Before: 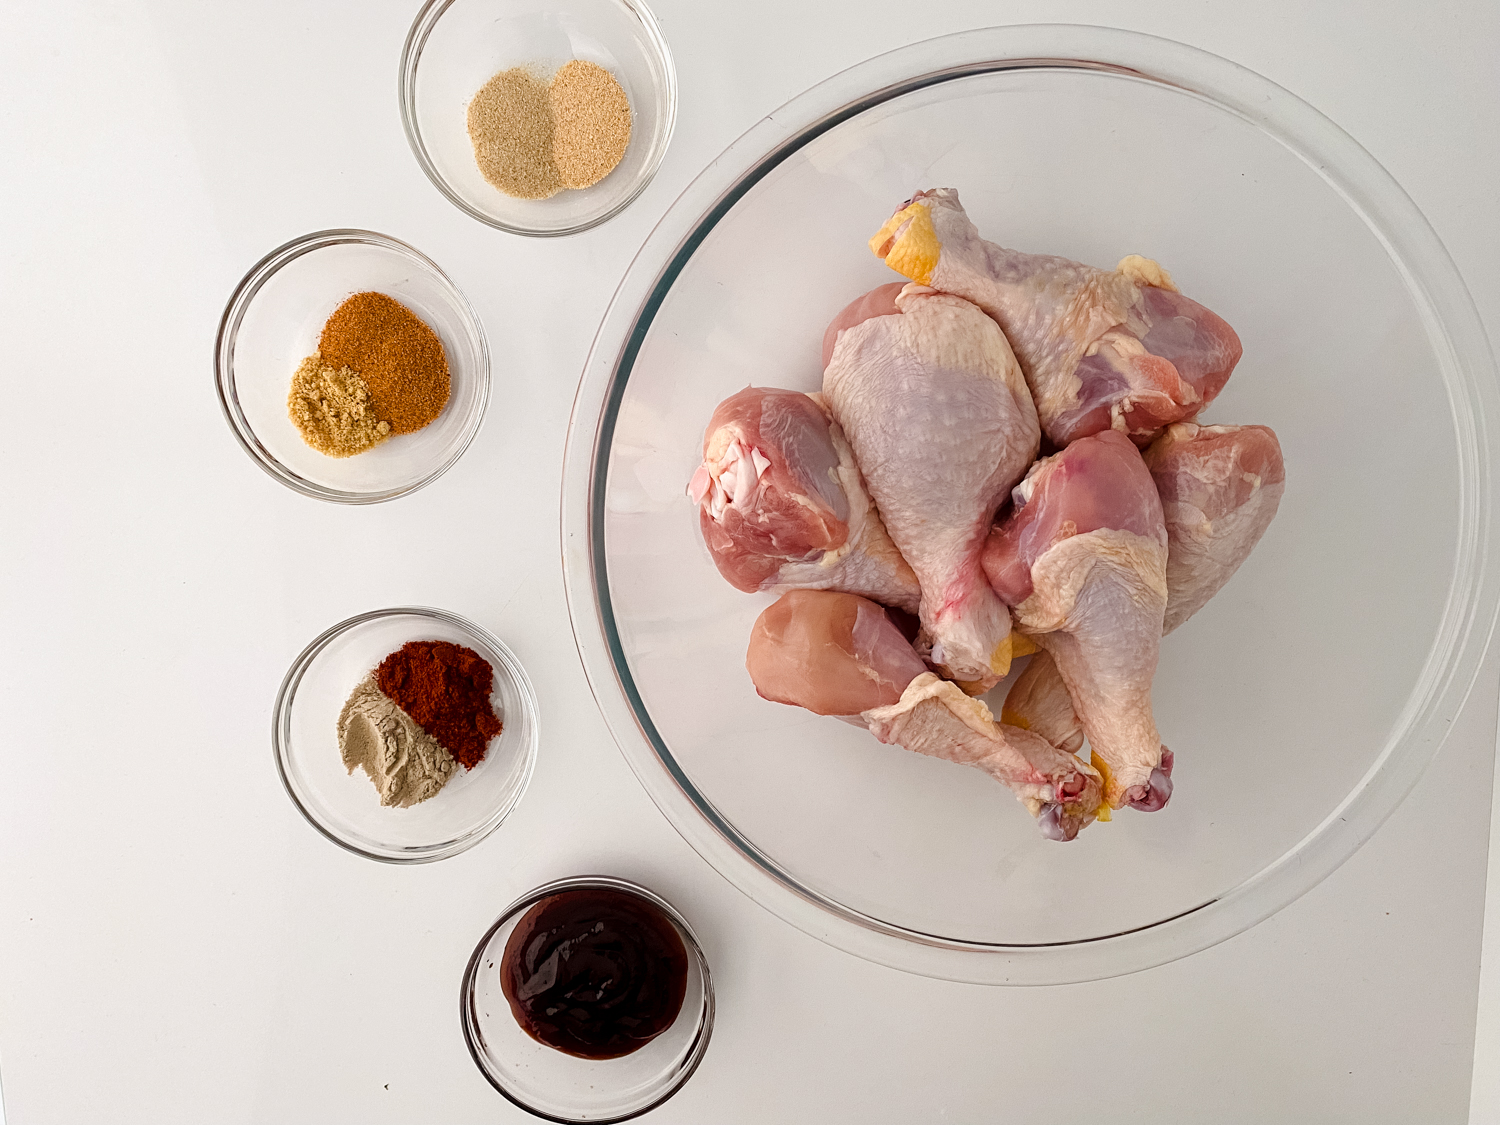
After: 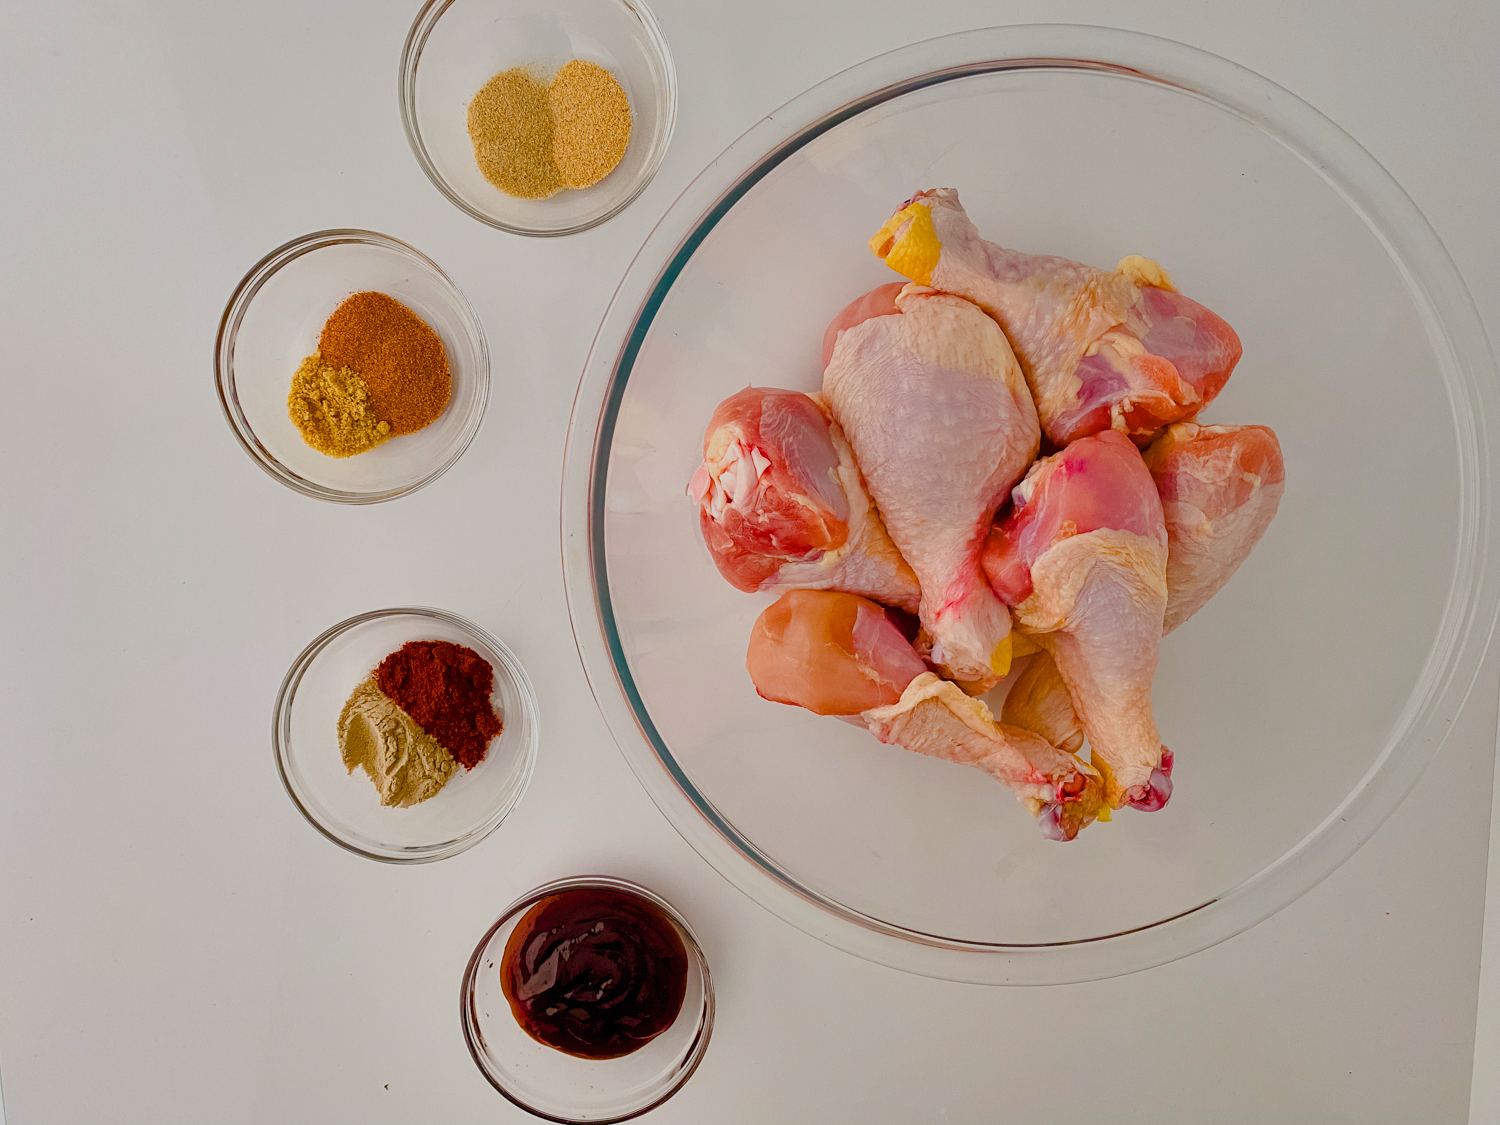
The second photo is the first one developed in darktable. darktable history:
color balance rgb: linear chroma grading › global chroma 14.767%, perceptual saturation grading › global saturation 20%, perceptual saturation grading › highlights -14.125%, perceptual saturation grading › shadows 49.645%, global vibrance 24.02%, contrast -24.908%
contrast brightness saturation: contrast 0.049, brightness 0.057, saturation 0.011
shadows and highlights: soften with gaussian
